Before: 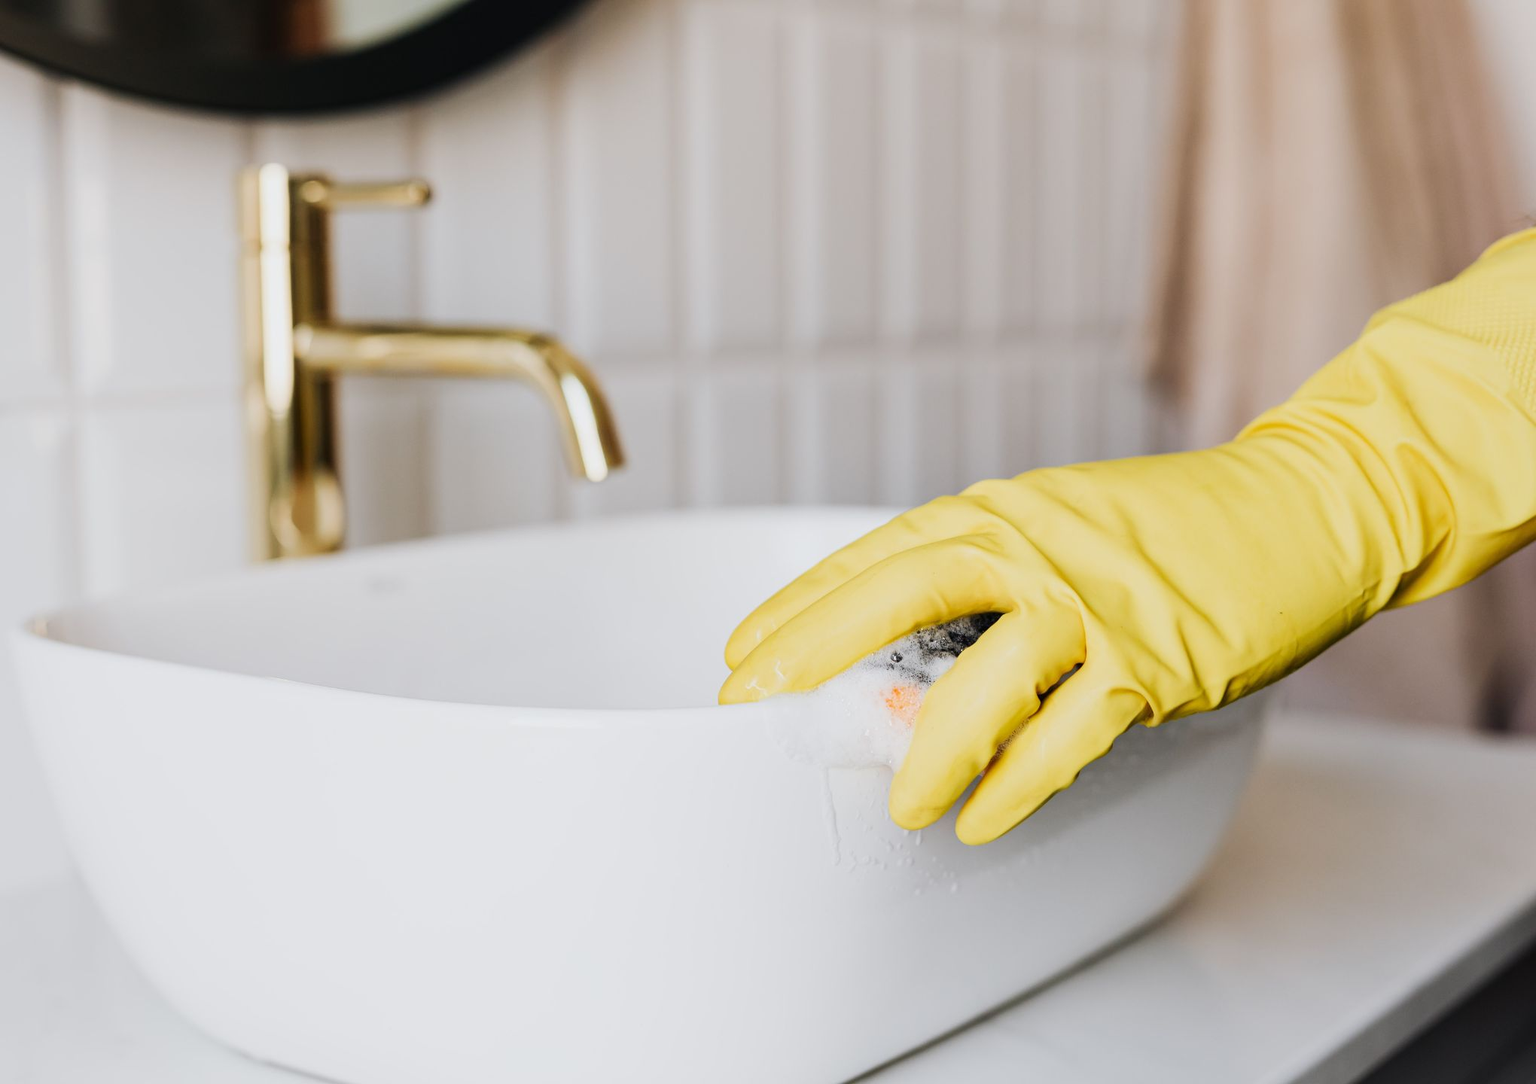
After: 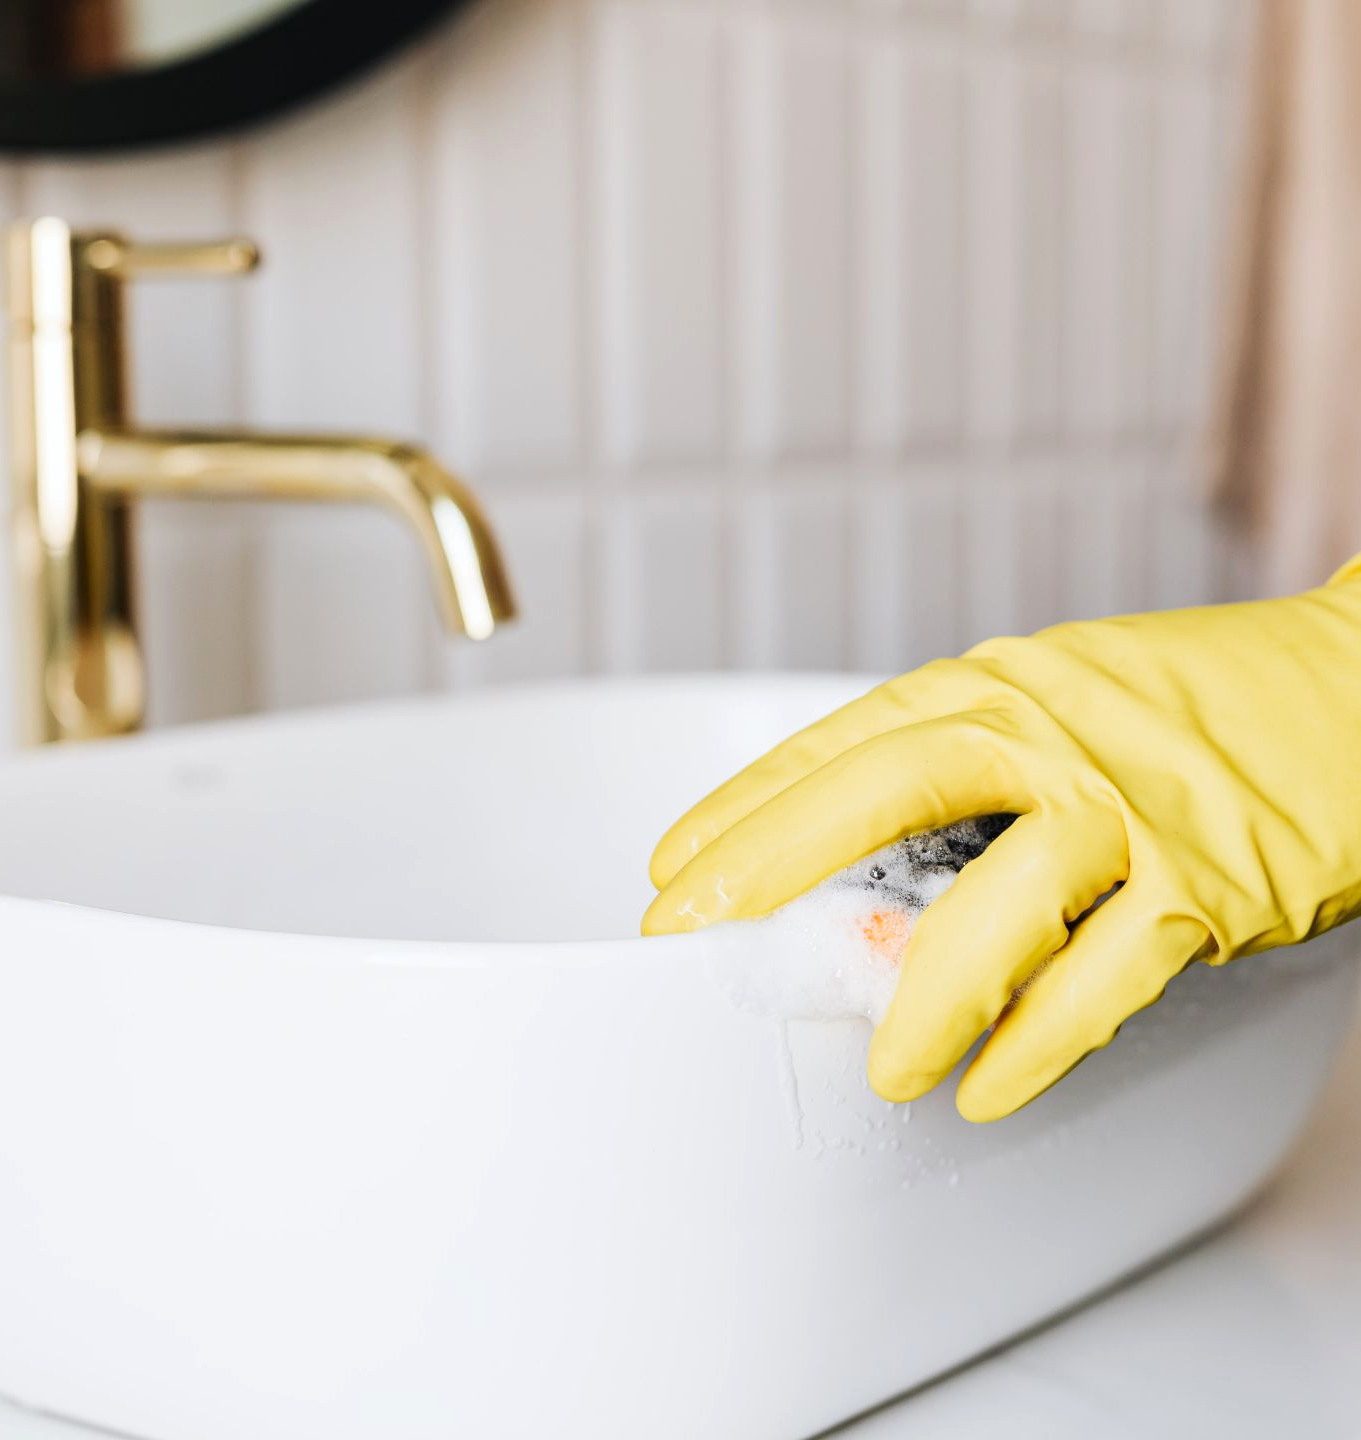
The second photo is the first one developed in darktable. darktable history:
crop: left 15.367%, right 17.892%
exposure: exposure 0.223 EV, compensate exposure bias true, compensate highlight preservation false
tone equalizer: edges refinement/feathering 500, mask exposure compensation -1.57 EV, preserve details no
